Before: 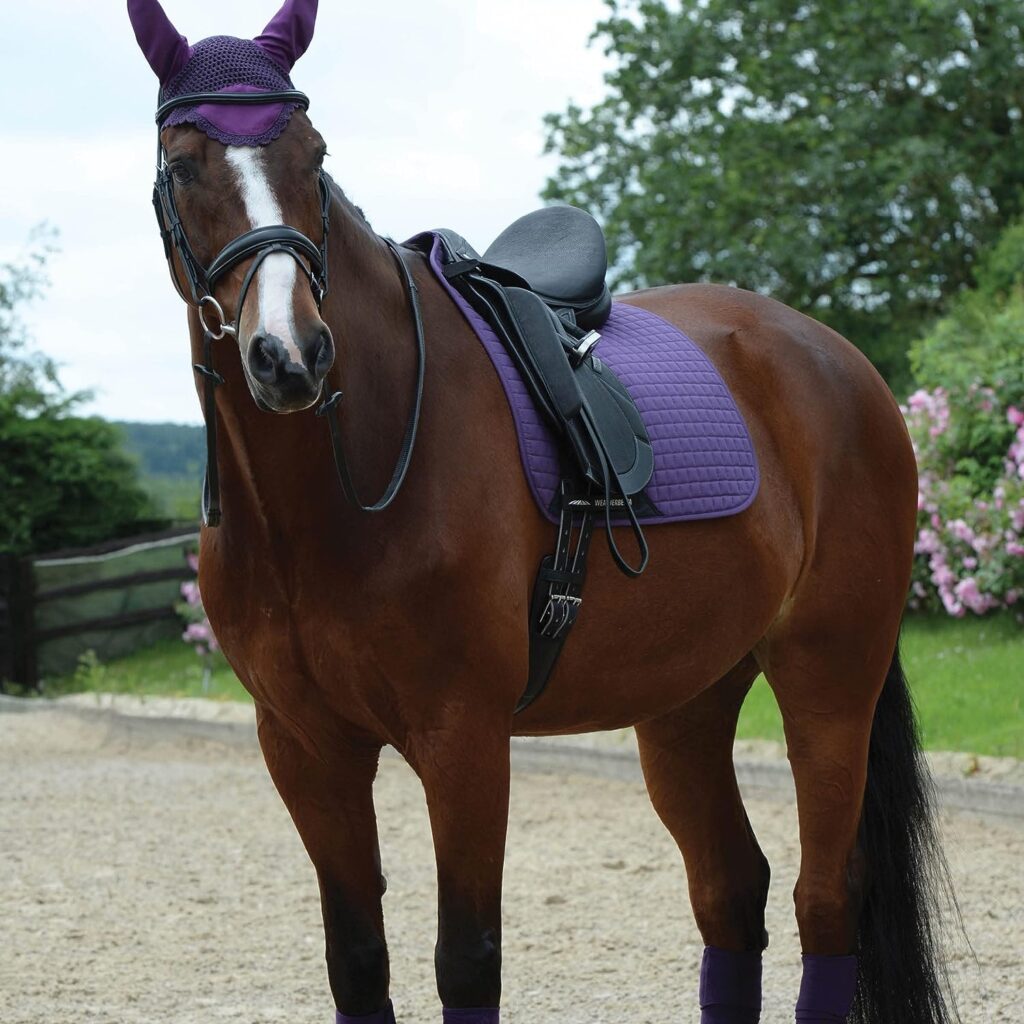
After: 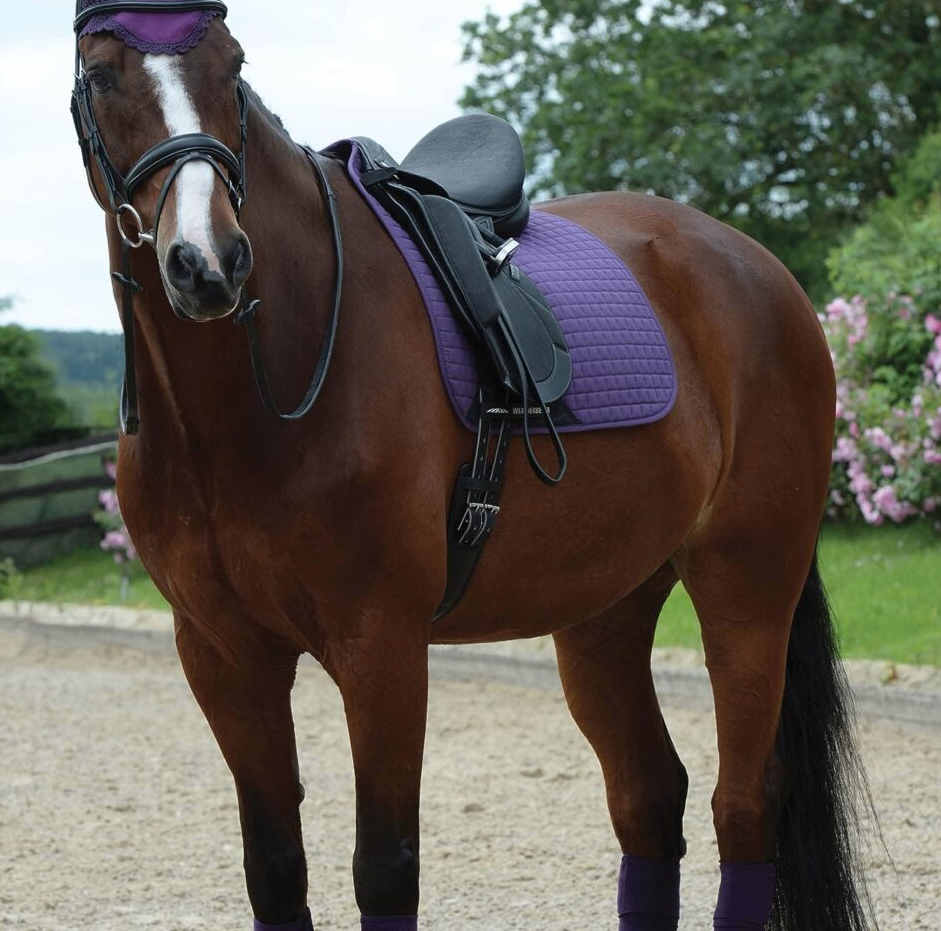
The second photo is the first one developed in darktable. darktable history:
contrast brightness saturation: saturation -0.045
crop and rotate: left 8.083%, top 9.032%
